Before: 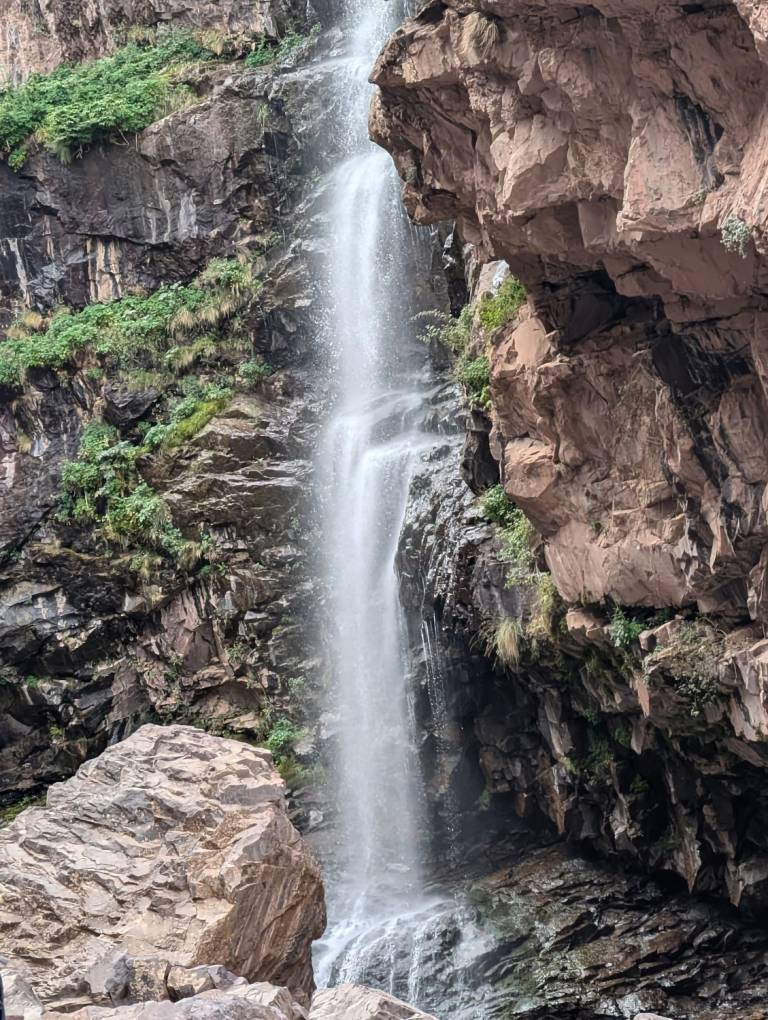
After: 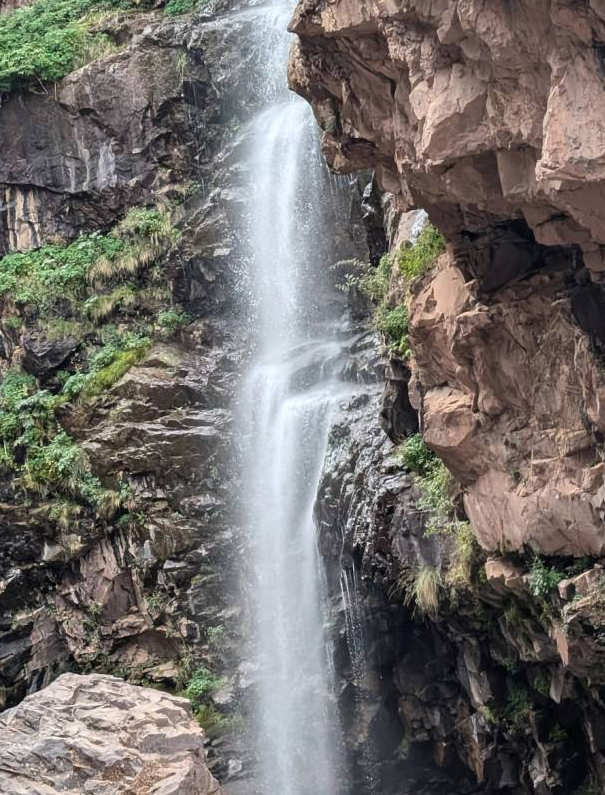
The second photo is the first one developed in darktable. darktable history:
crop and rotate: left 10.672%, top 5.097%, right 10.494%, bottom 16.877%
local contrast: mode bilateral grid, contrast 15, coarseness 36, detail 104%, midtone range 0.2
